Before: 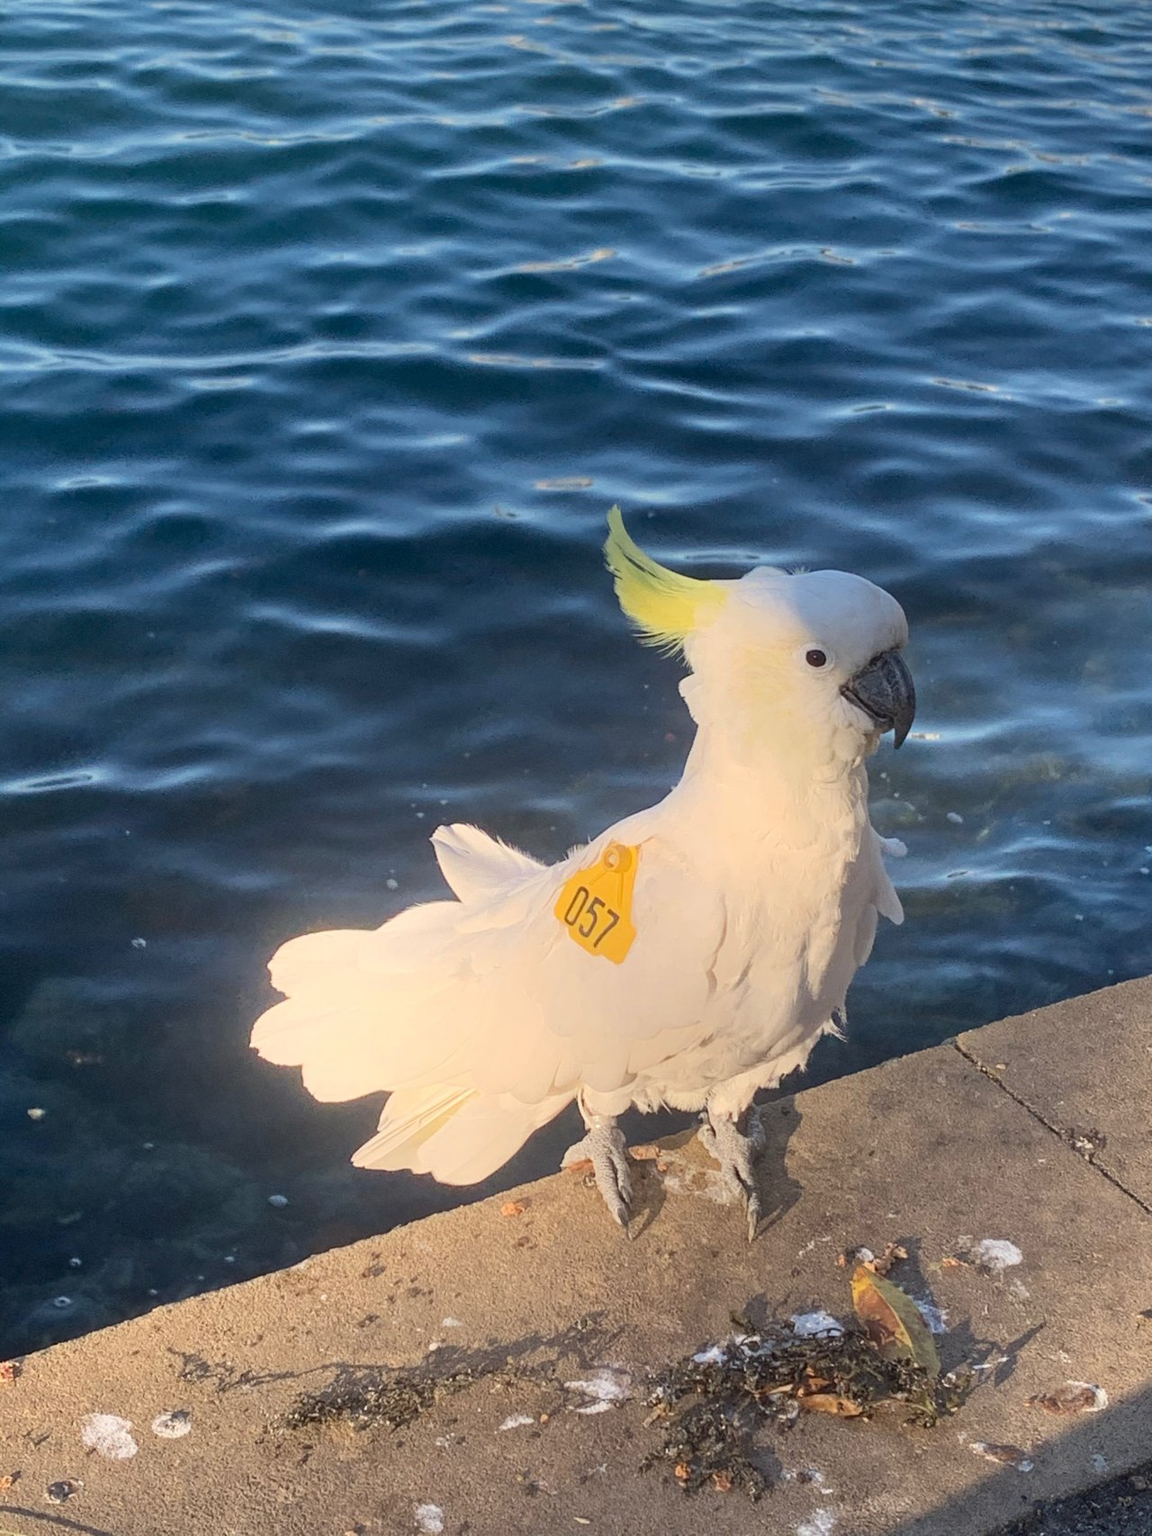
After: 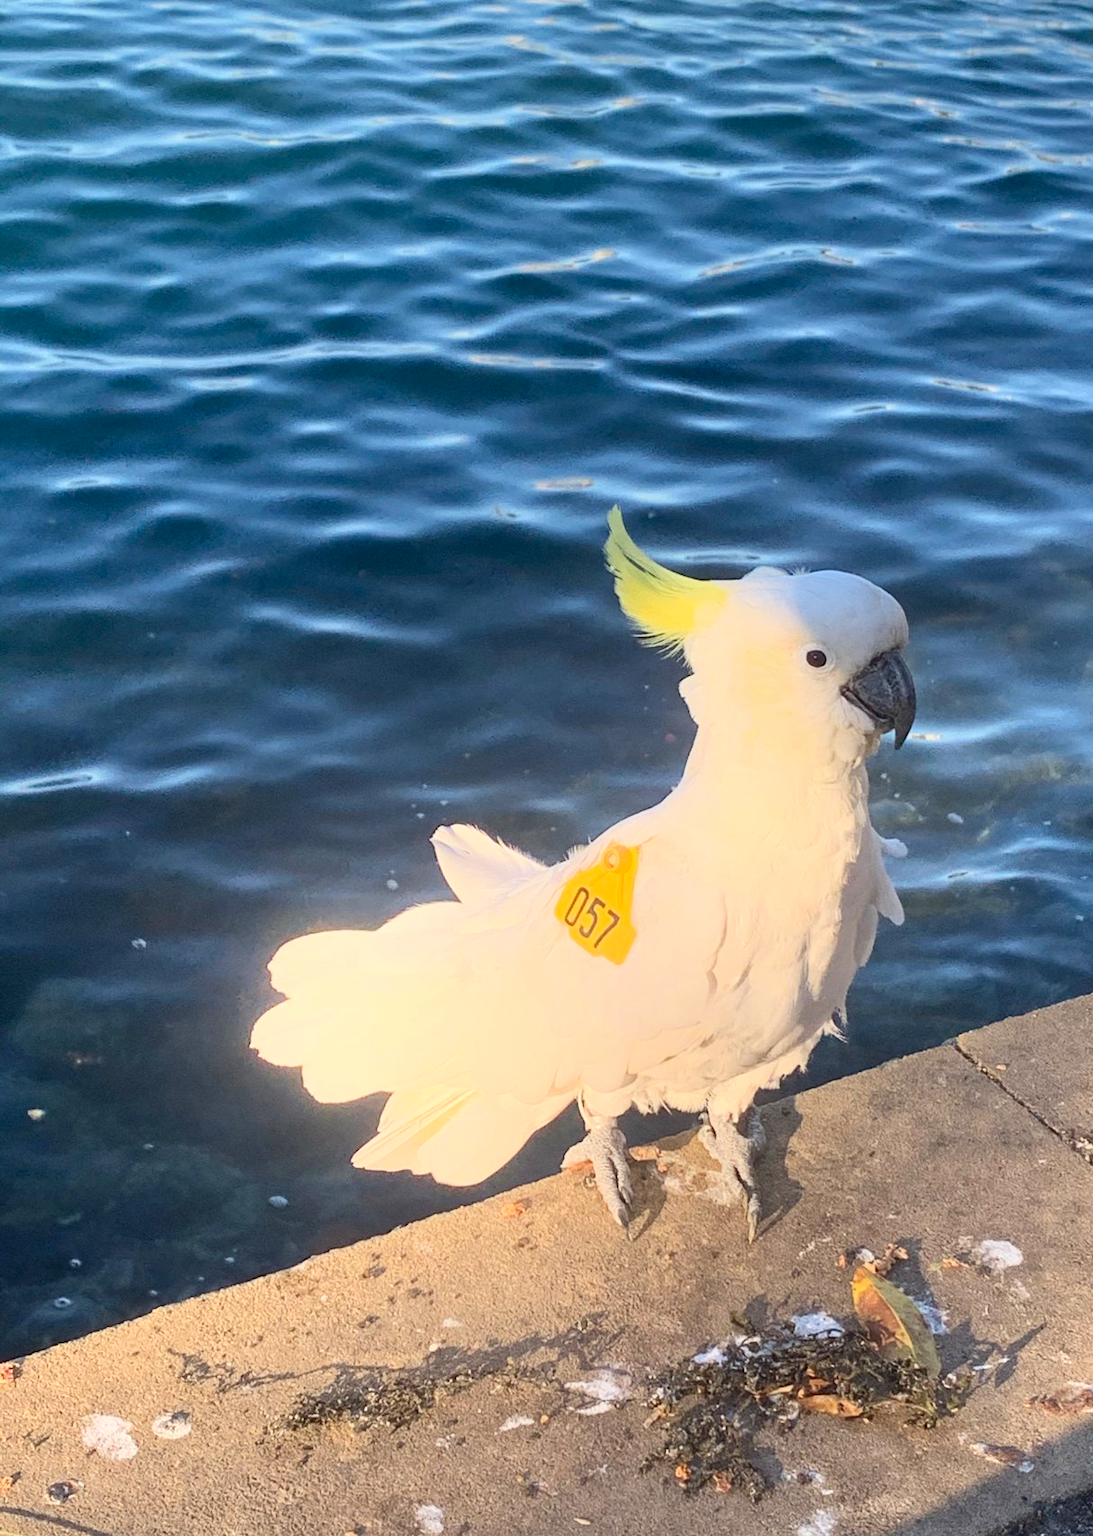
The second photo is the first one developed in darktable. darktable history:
contrast brightness saturation: contrast 0.197, brightness 0.163, saturation 0.215
crop and rotate: left 0%, right 5.148%
